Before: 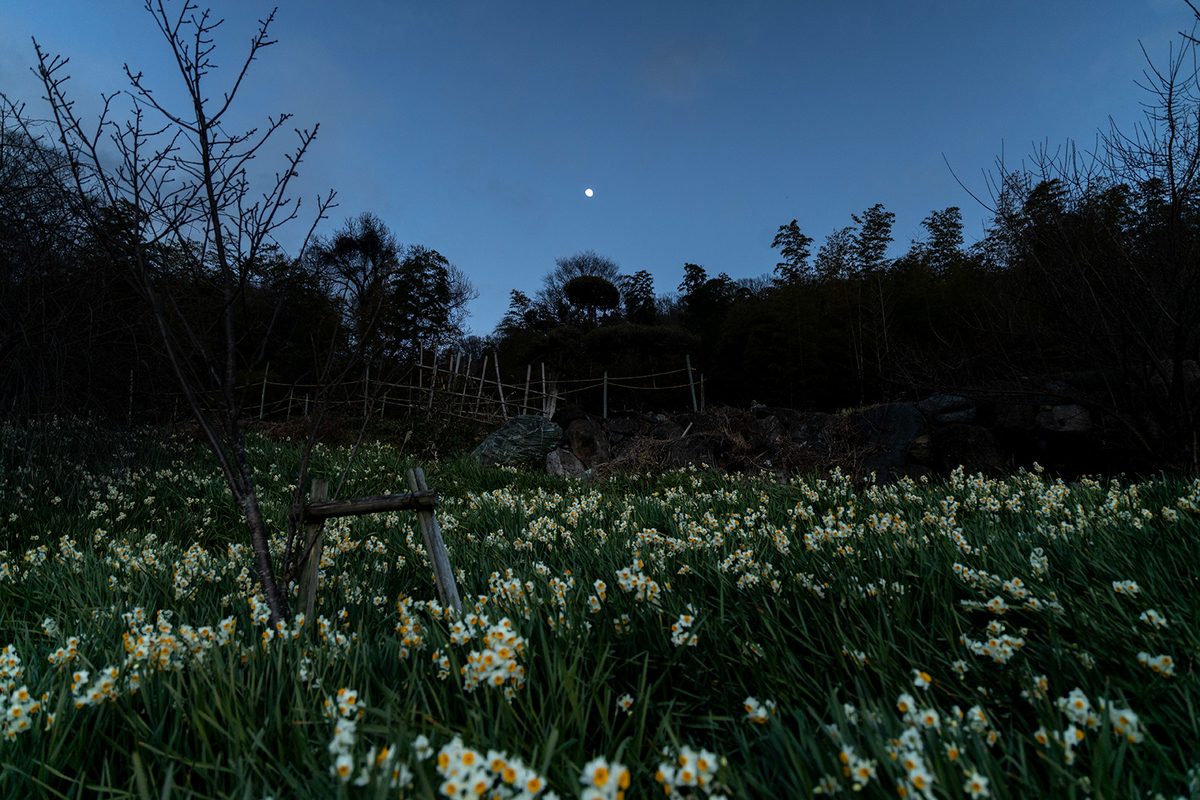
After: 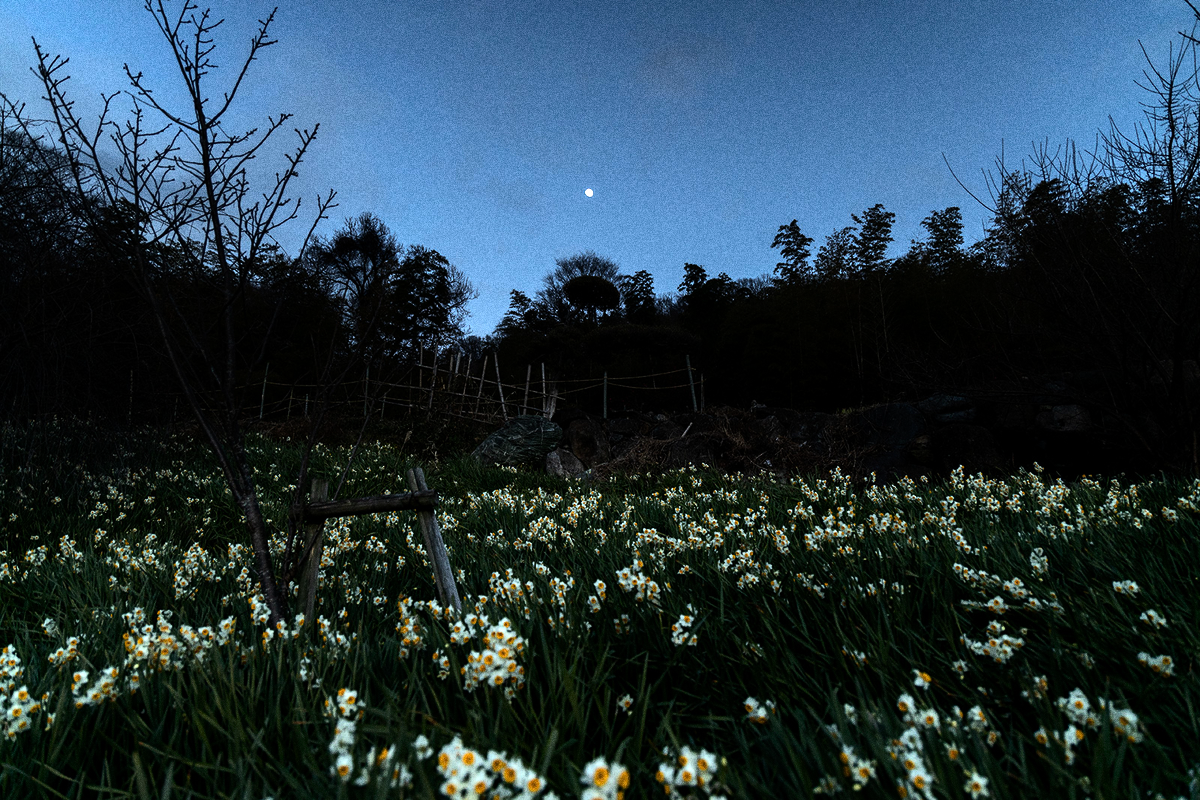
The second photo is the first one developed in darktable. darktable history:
grain: coarseness 0.09 ISO, strength 40%
tone equalizer: -8 EV -1.08 EV, -7 EV -1.01 EV, -6 EV -0.867 EV, -5 EV -0.578 EV, -3 EV 0.578 EV, -2 EV 0.867 EV, -1 EV 1.01 EV, +0 EV 1.08 EV, edges refinement/feathering 500, mask exposure compensation -1.57 EV, preserve details no
